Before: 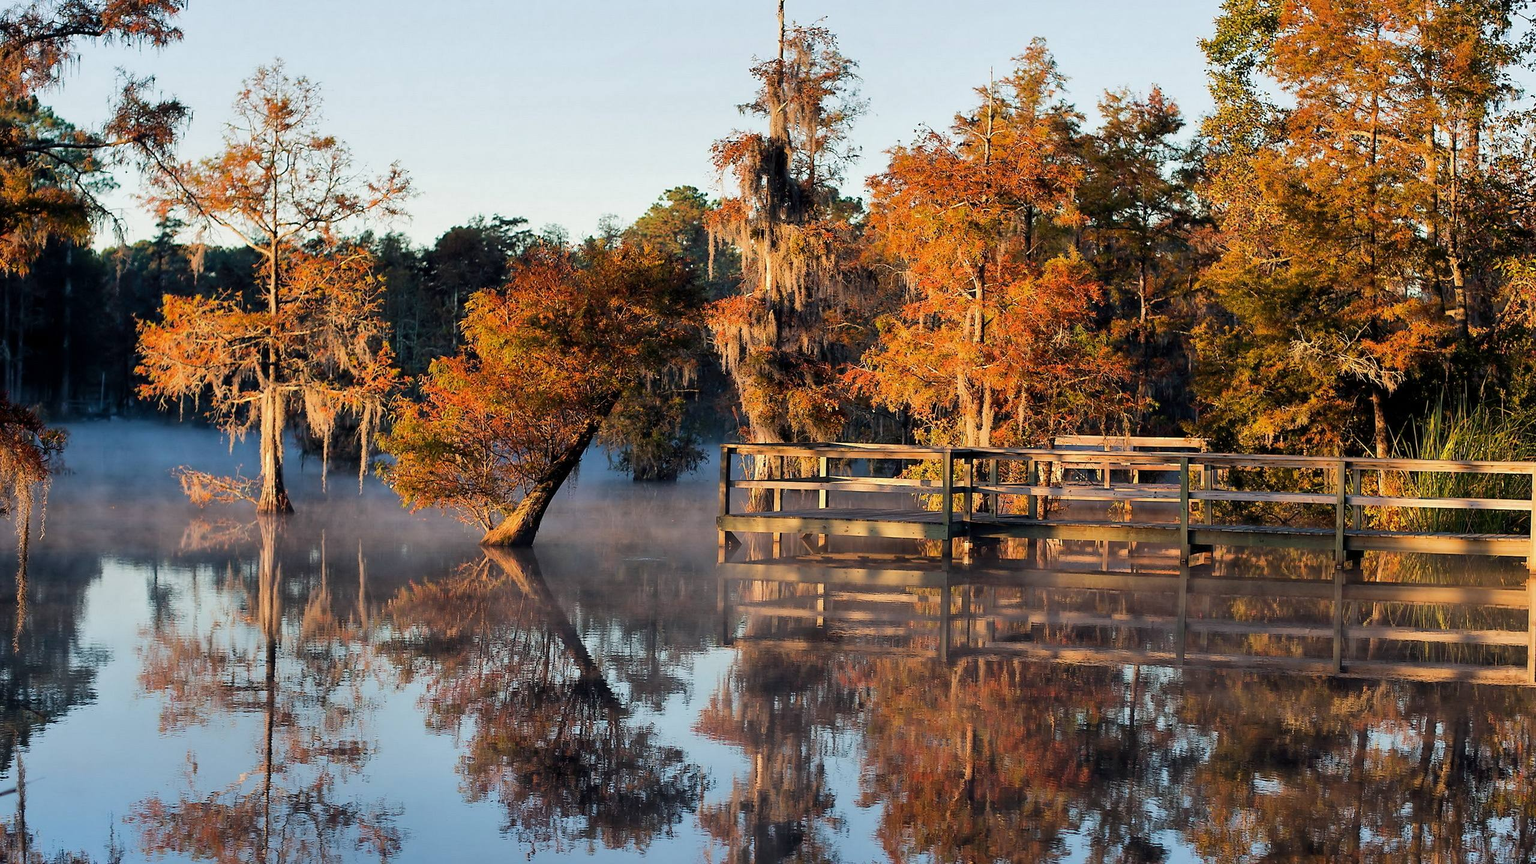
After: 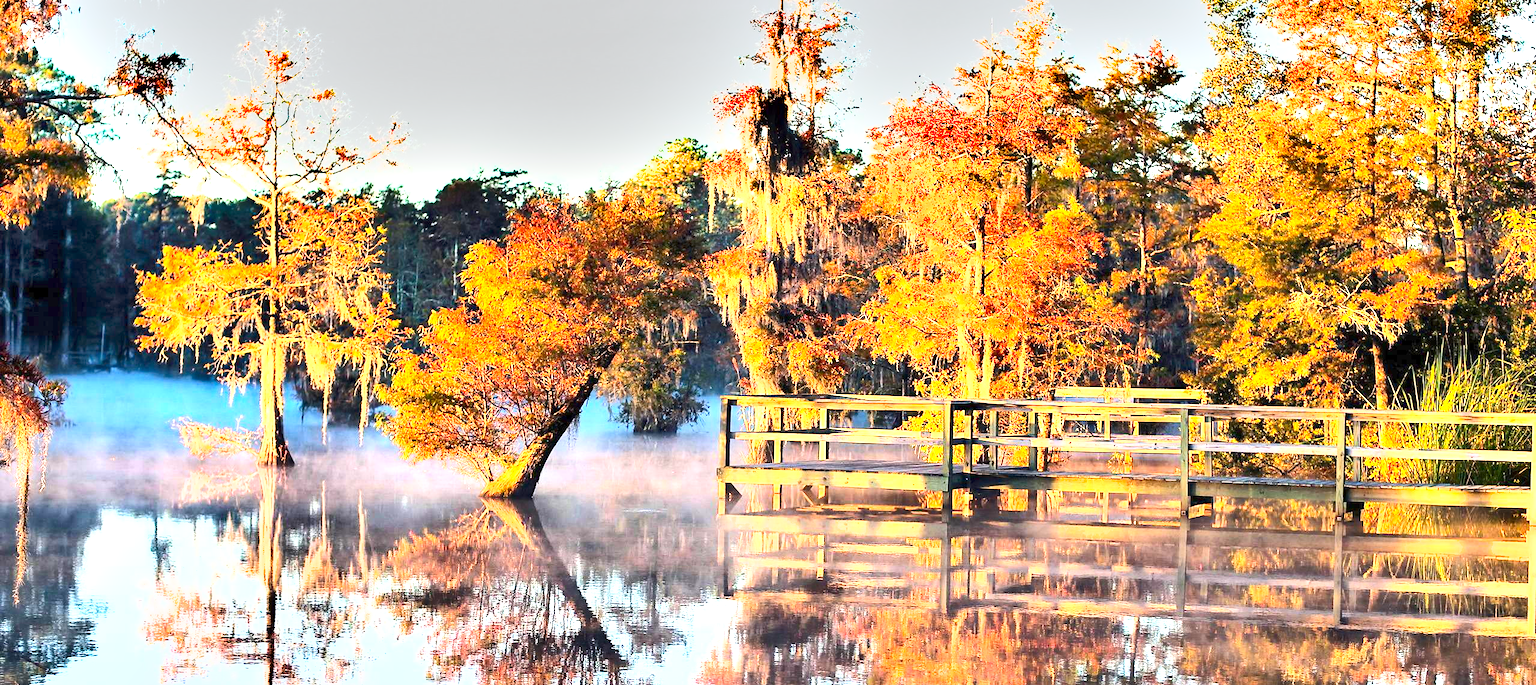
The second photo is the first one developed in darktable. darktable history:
exposure: exposure 2.25 EV, compensate highlight preservation false
shadows and highlights: soften with gaussian
contrast brightness saturation: contrast 0.2, brightness 0.16, saturation 0.22
crop and rotate: top 5.667%, bottom 14.937%
base curve: curves: ch0 [(0, 0) (0.989, 0.992)], preserve colors none
